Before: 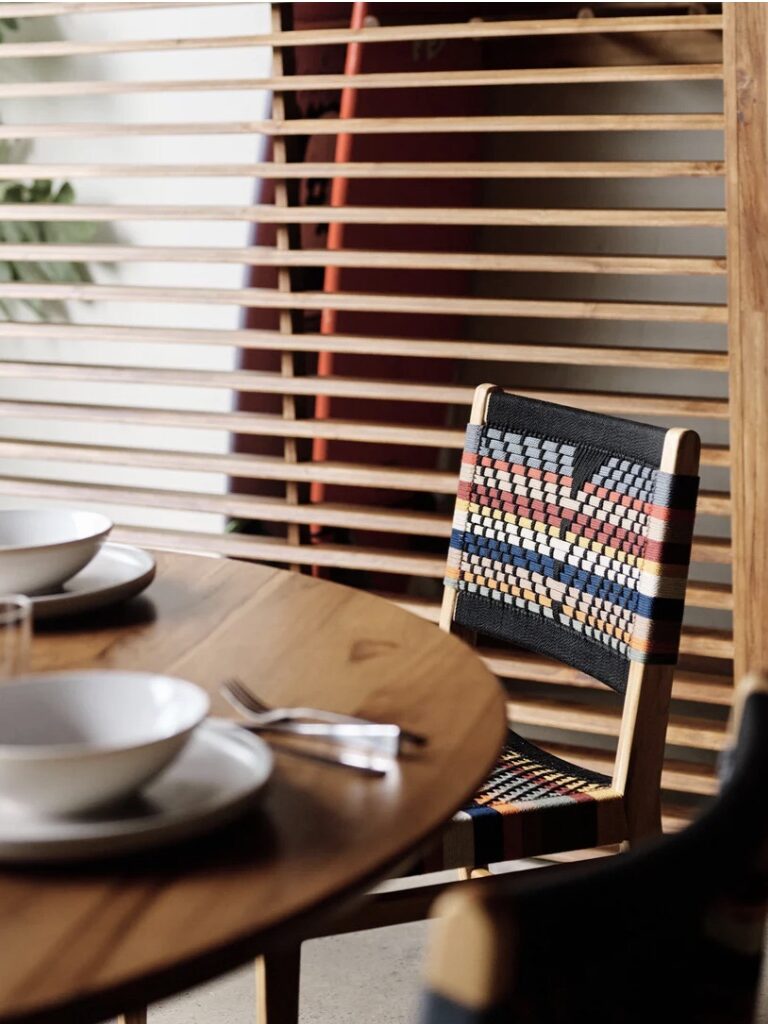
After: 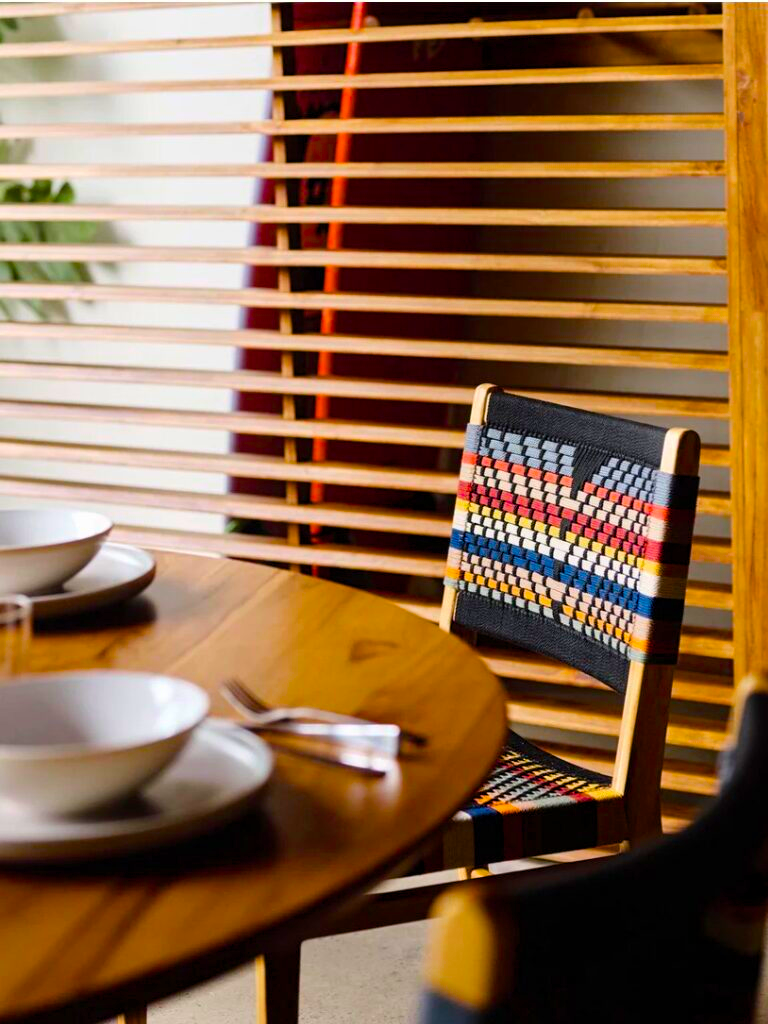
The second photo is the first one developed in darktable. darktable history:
color balance rgb: perceptual saturation grading › global saturation 99.787%
